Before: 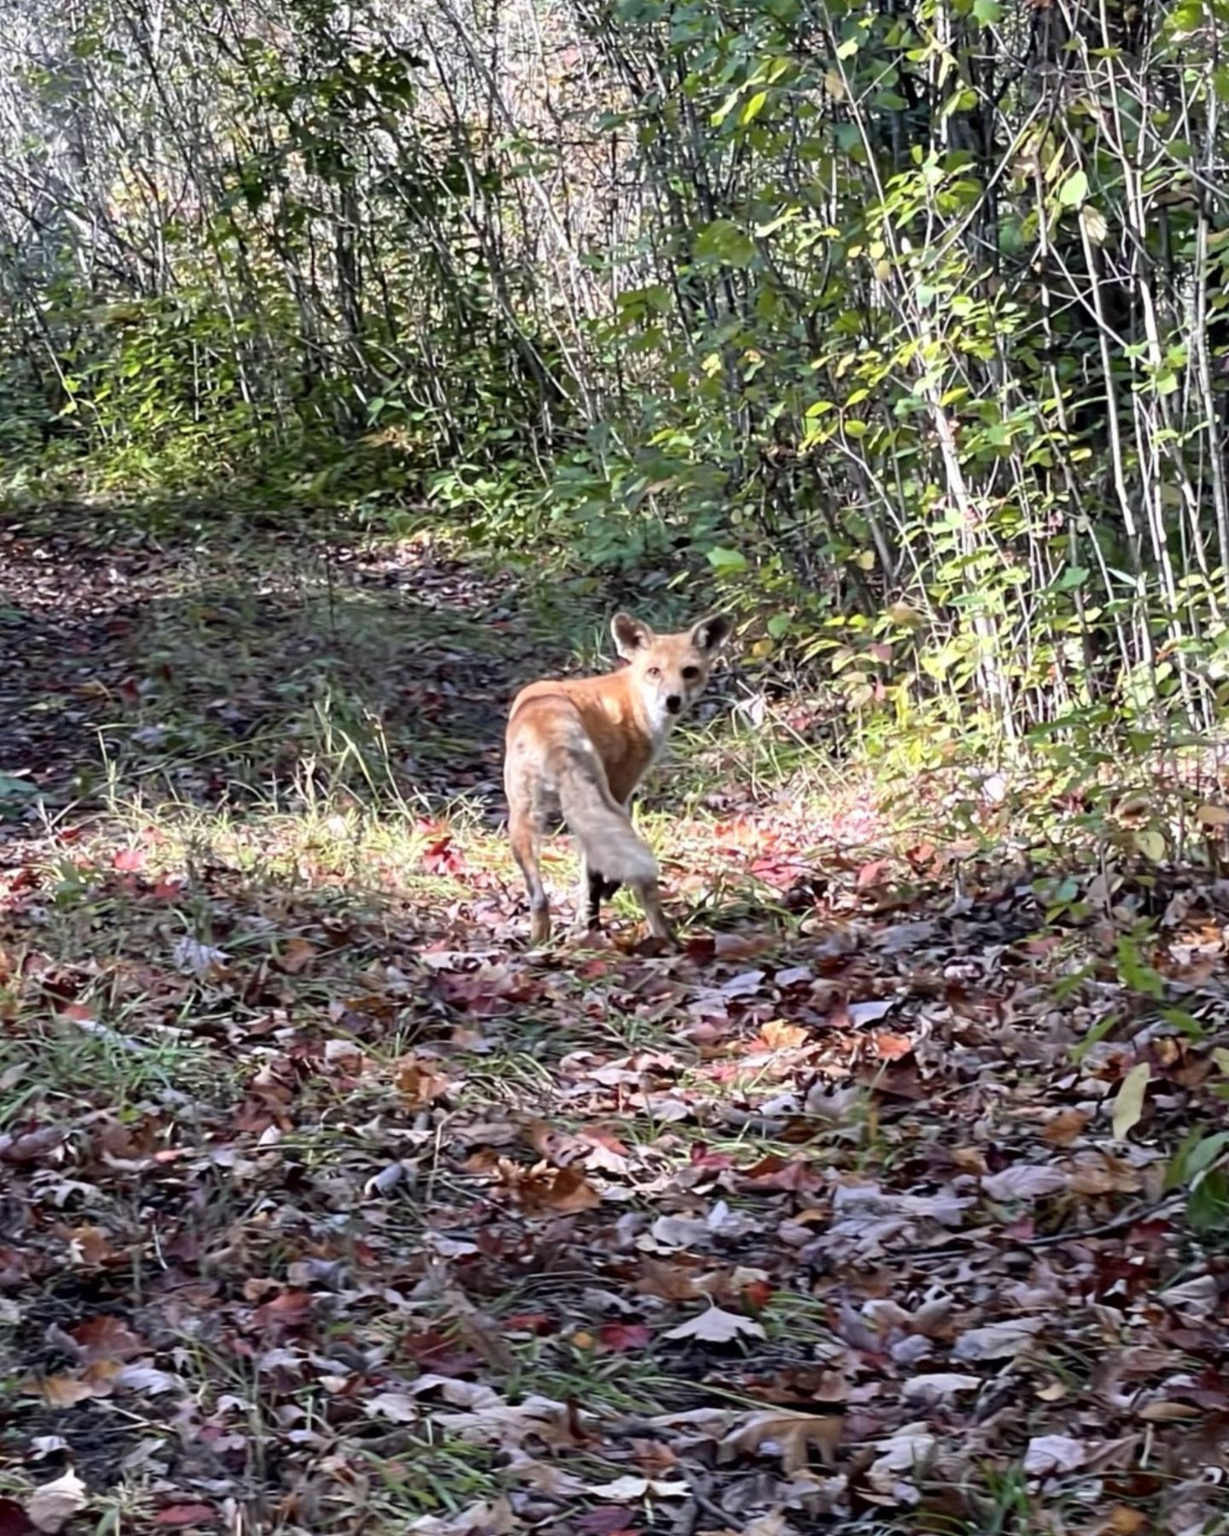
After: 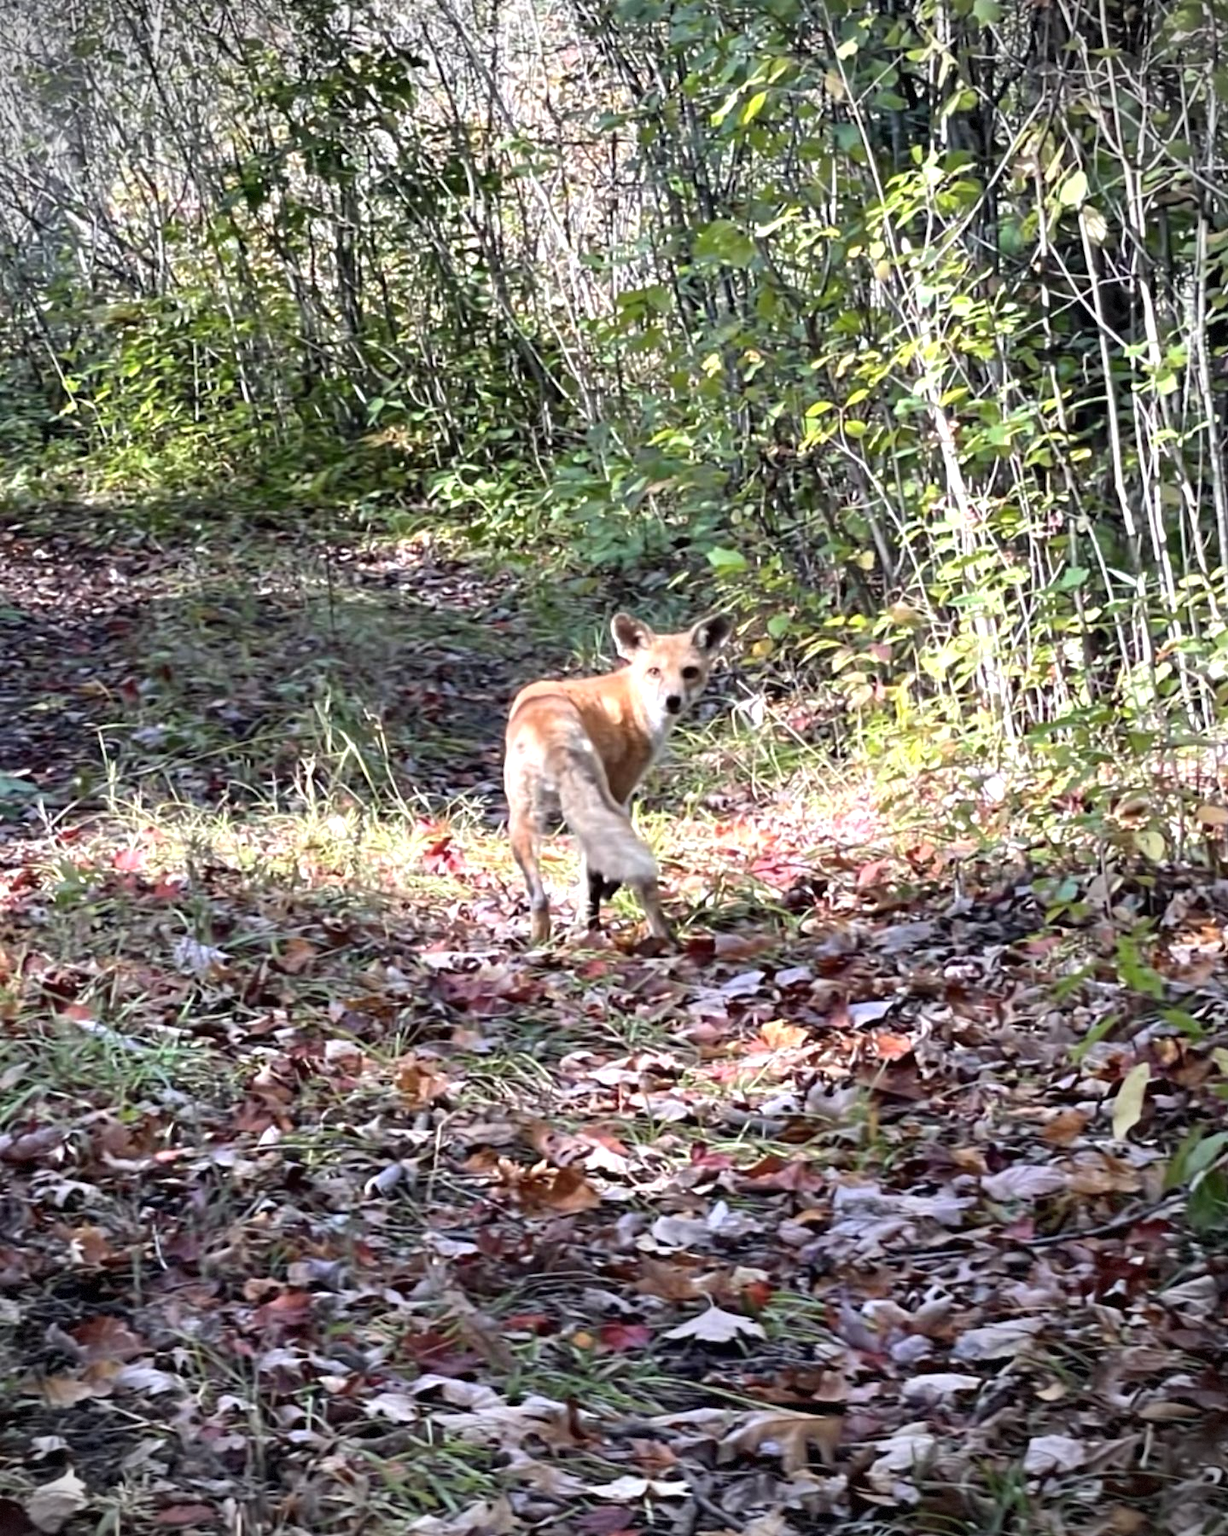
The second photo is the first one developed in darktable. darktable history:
vignetting: dithering 8-bit output, unbound false
exposure: black level correction 0, exposure 0.4 EV, compensate exposure bias true, compensate highlight preservation false
